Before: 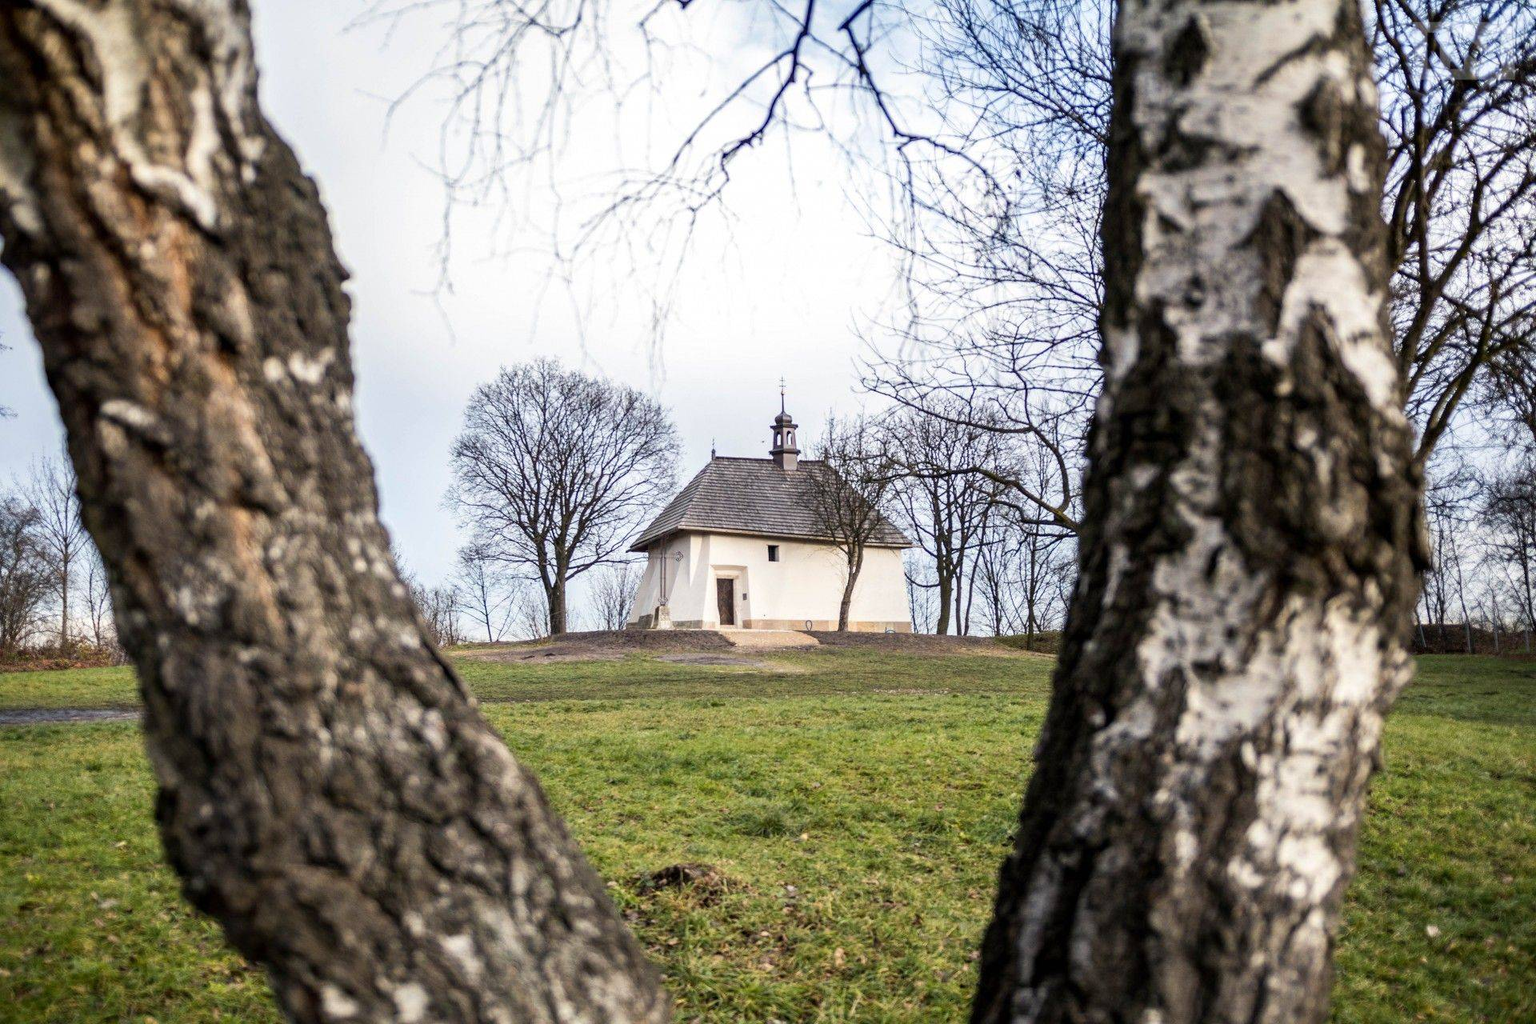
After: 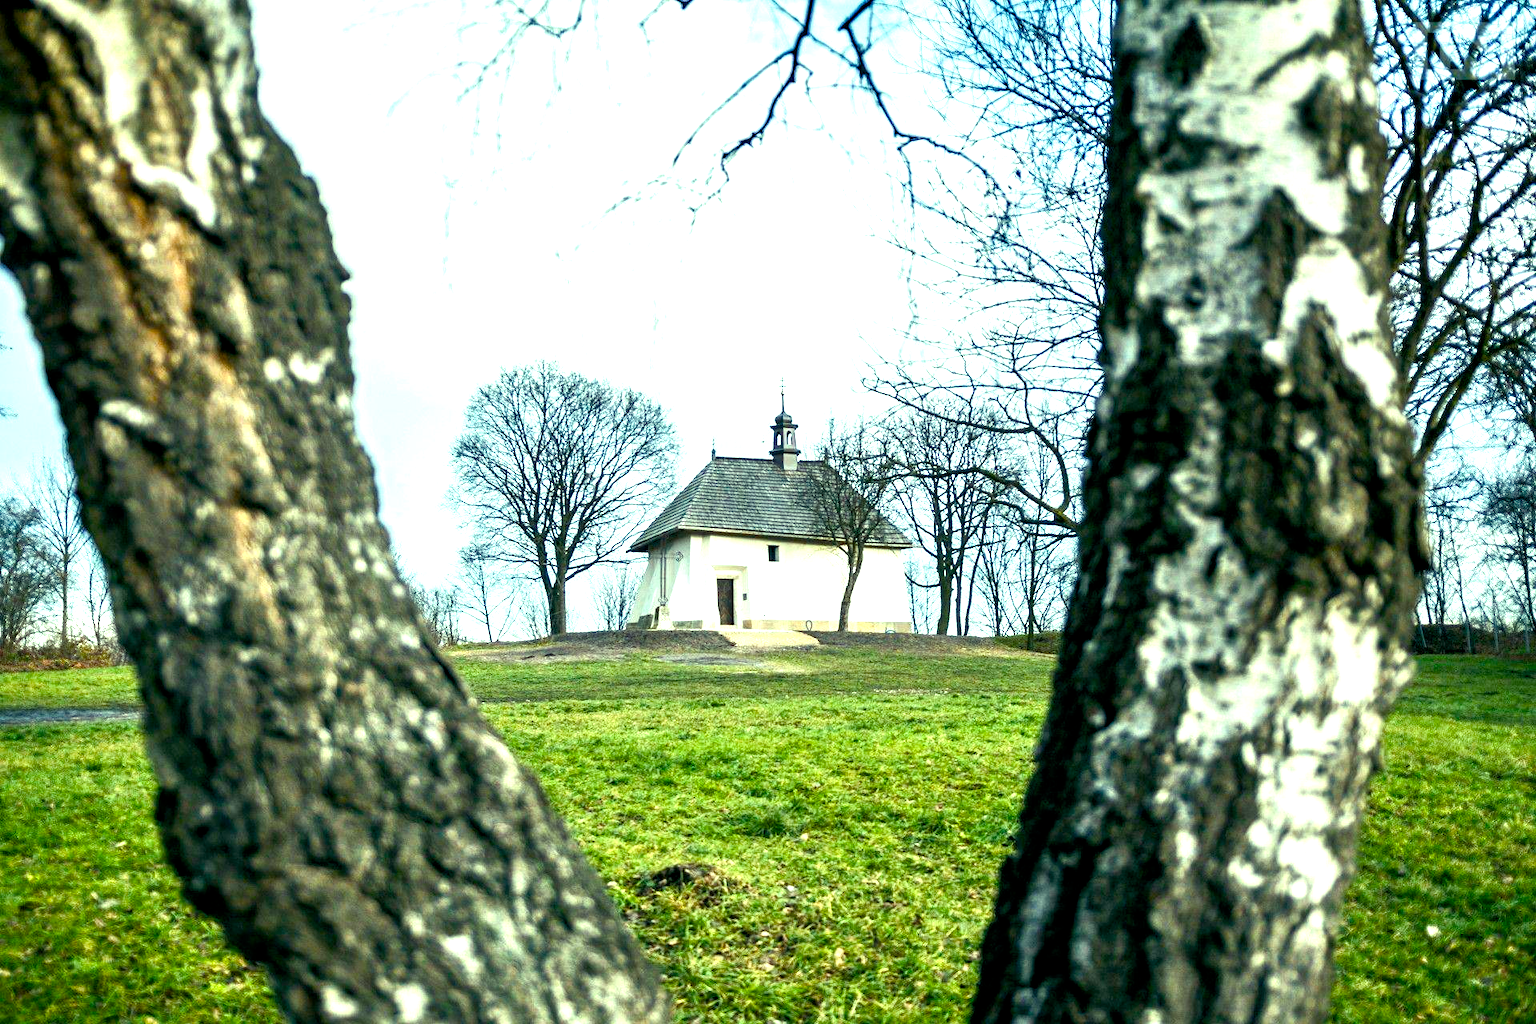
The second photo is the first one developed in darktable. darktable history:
tone equalizer: -8 EV 1 EV, -7 EV 1 EV, -6 EV 1 EV, -5 EV 1 EV, -4 EV 1 EV, -3 EV 0.75 EV, -2 EV 0.5 EV, -1 EV 0.25 EV
white balance: emerald 1
color balance rgb: shadows lift › luminance -7.7%, shadows lift › chroma 2.13%, shadows lift › hue 165.27°, power › luminance -7.77%, power › chroma 1.1%, power › hue 215.88°, highlights gain › luminance 15.15%, highlights gain › chroma 7%, highlights gain › hue 125.57°, global offset › luminance -0.33%, global offset › chroma 0.11%, global offset › hue 165.27°, perceptual saturation grading › global saturation 24.42%, perceptual saturation grading › highlights -24.42%, perceptual saturation grading › mid-tones 24.42%, perceptual saturation grading › shadows 40%, perceptual brilliance grading › global brilliance -5%, perceptual brilliance grading › highlights 24.42%, perceptual brilliance grading › mid-tones 7%, perceptual brilliance grading › shadows -5%
